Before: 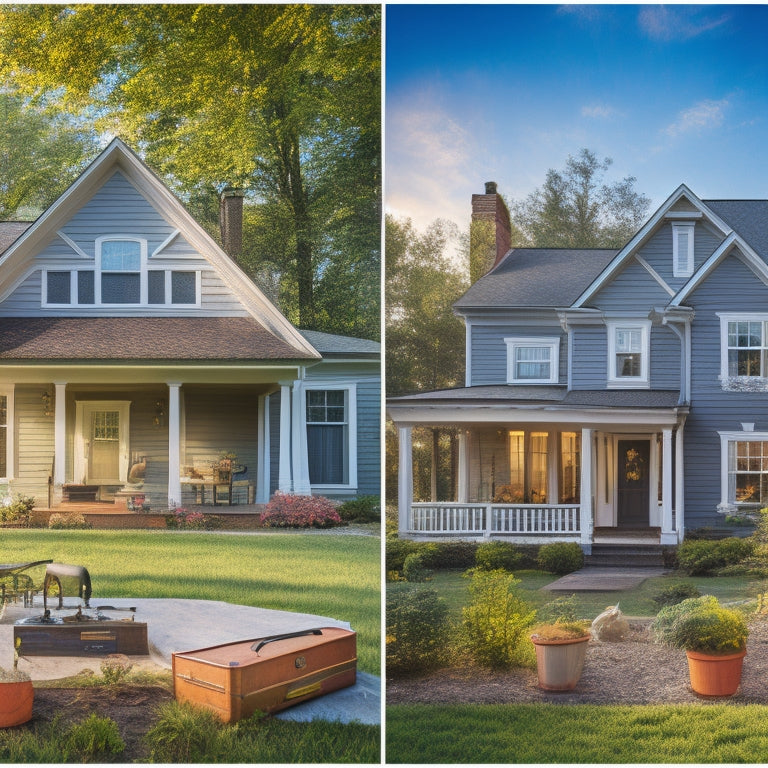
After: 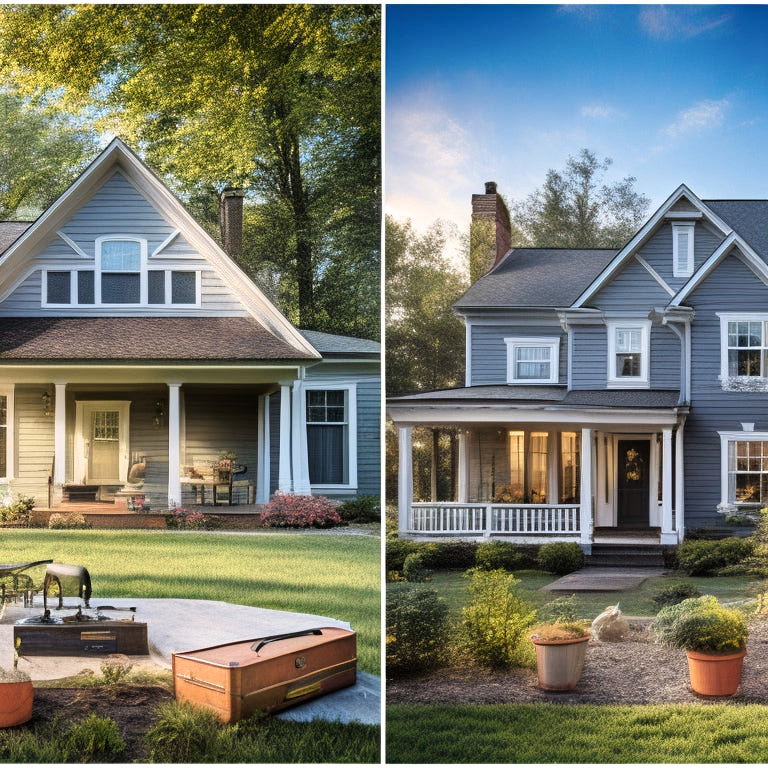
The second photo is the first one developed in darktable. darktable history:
filmic rgb: black relative exposure -6.39 EV, white relative exposure 2.42 EV, target white luminance 99.942%, hardness 5.3, latitude 0.53%, contrast 1.429, highlights saturation mix 2.71%, iterations of high-quality reconstruction 0
